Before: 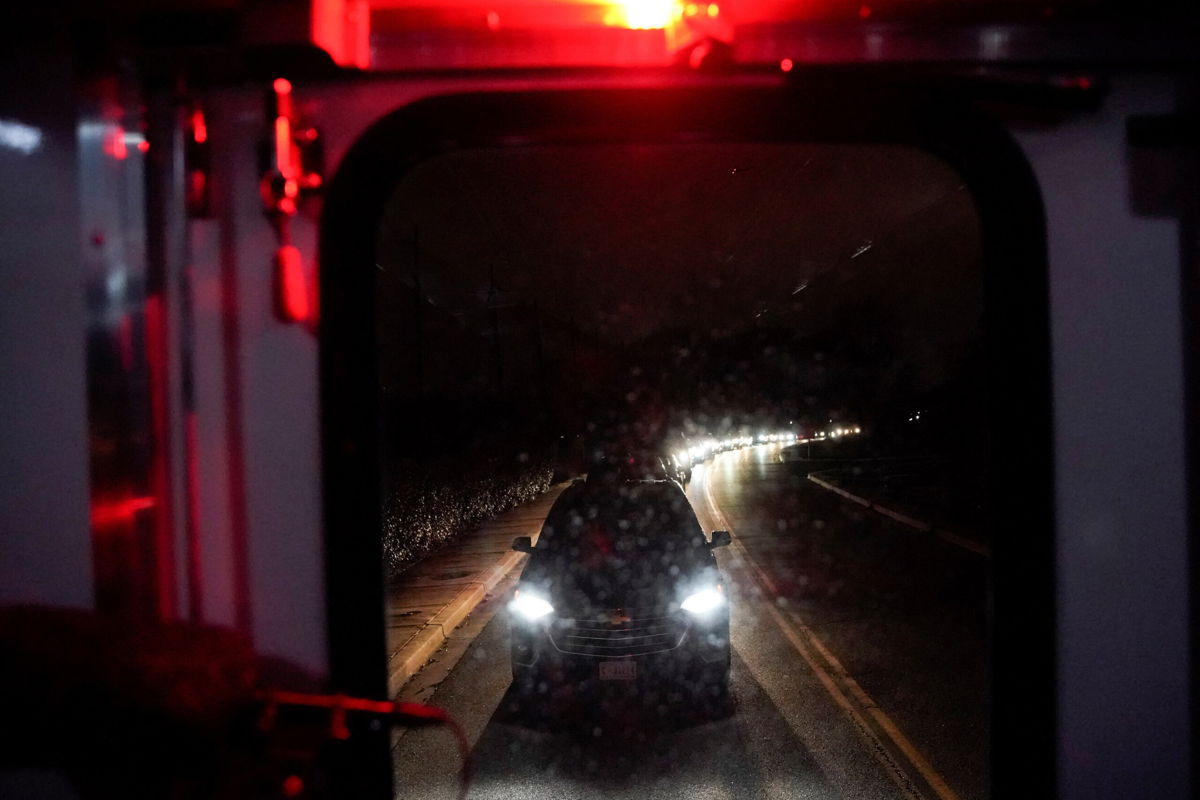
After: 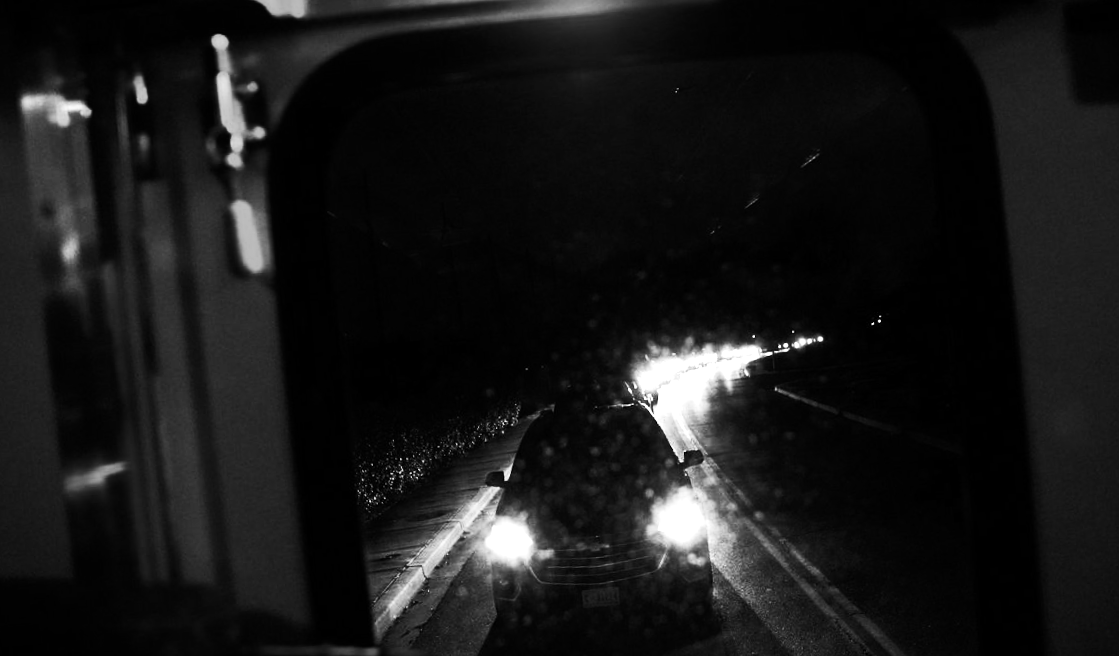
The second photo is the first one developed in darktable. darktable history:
white balance: red 0.967, blue 1.049
tone equalizer: -8 EV -1.08 EV, -7 EV -1.01 EV, -6 EV -0.867 EV, -5 EV -0.578 EV, -3 EV 0.578 EV, -2 EV 0.867 EV, -1 EV 1.01 EV, +0 EV 1.08 EV, edges refinement/feathering 500, mask exposure compensation -1.57 EV, preserve details no
contrast brightness saturation: contrast 0.23, brightness 0.1, saturation 0.29
monochrome: on, module defaults
rotate and perspective: rotation -4.57°, crop left 0.054, crop right 0.944, crop top 0.087, crop bottom 0.914
crop and rotate: top 5.609%, bottom 5.609%
